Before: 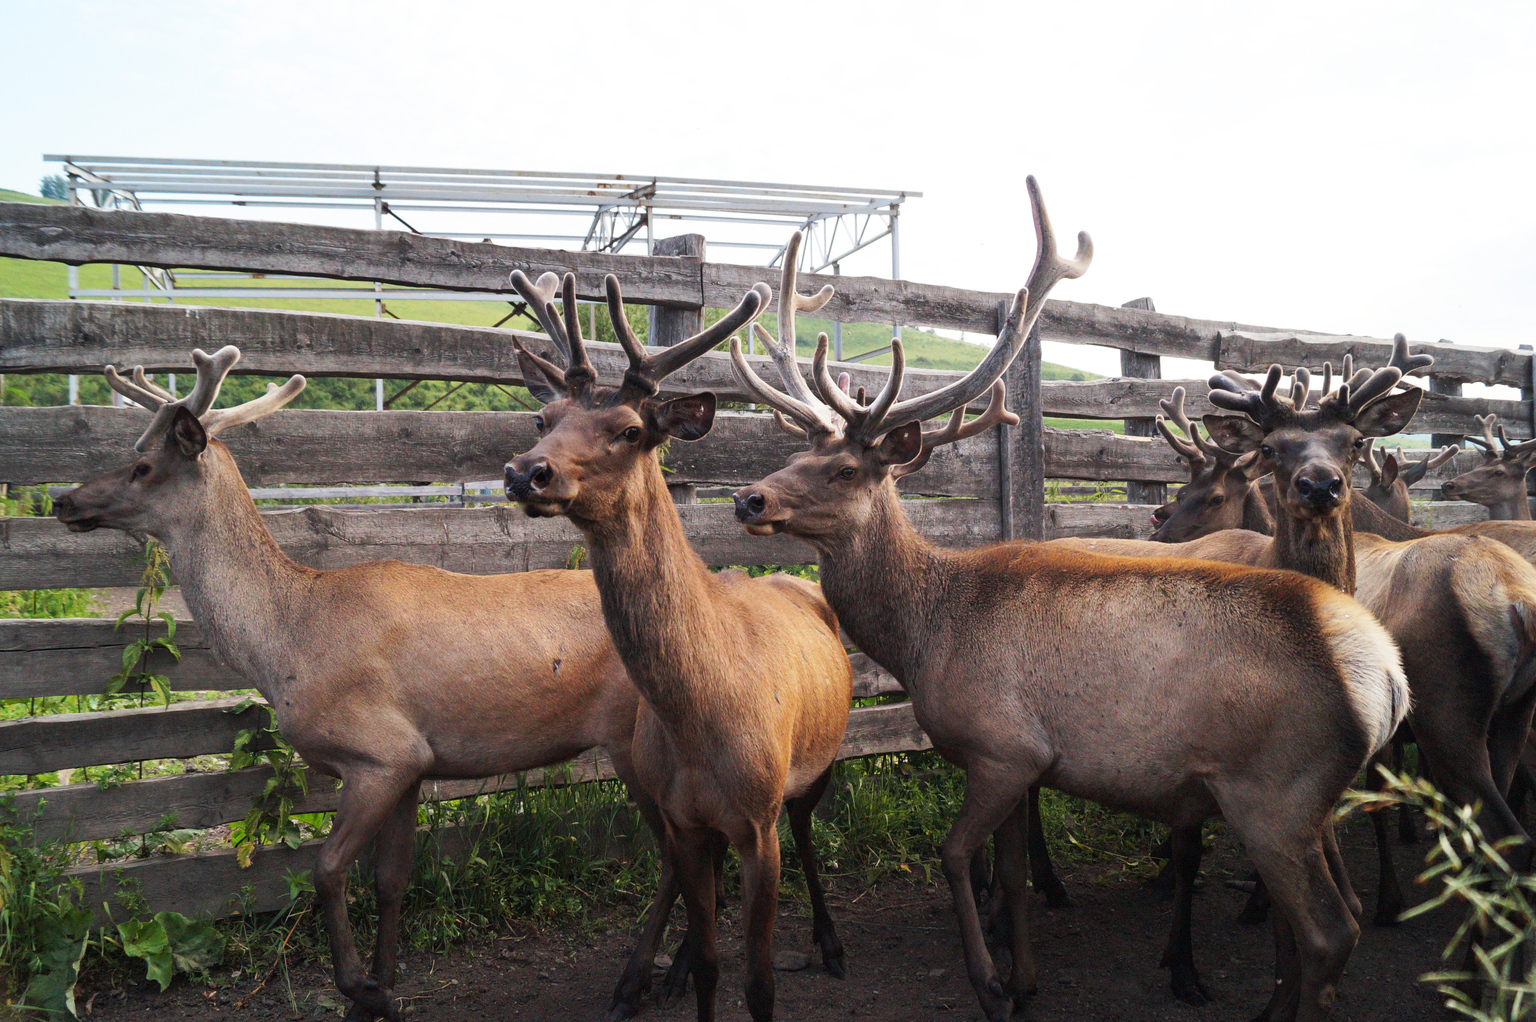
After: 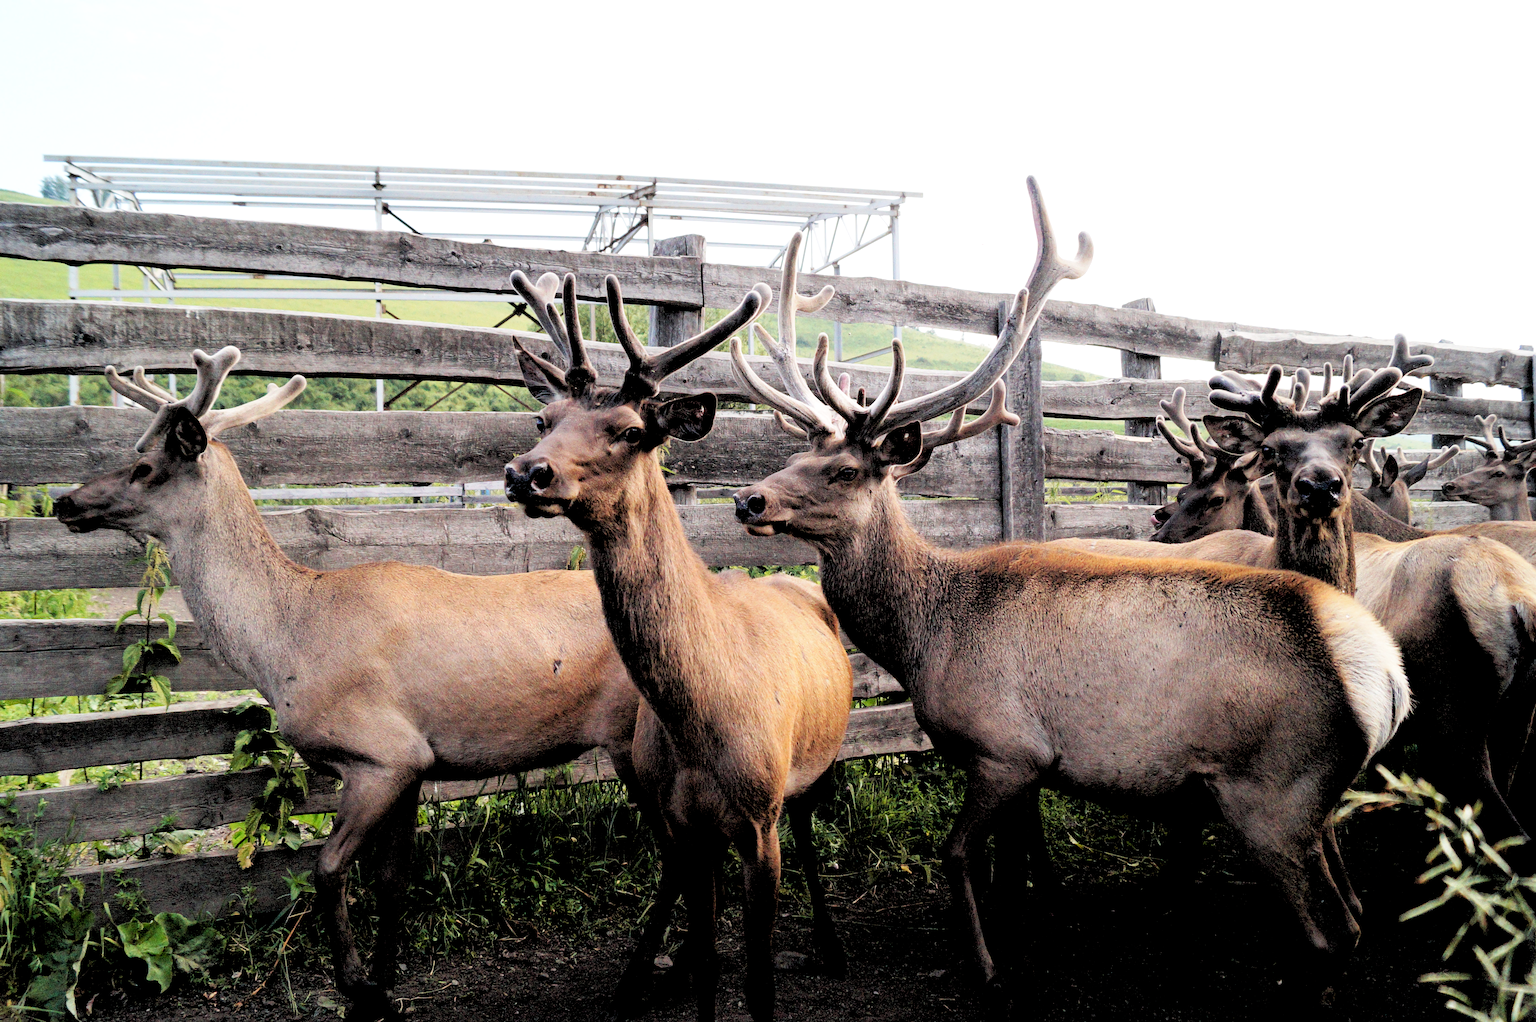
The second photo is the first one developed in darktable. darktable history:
tone curve: curves: ch0 [(0, 0) (0.003, 0.004) (0.011, 0.015) (0.025, 0.033) (0.044, 0.058) (0.069, 0.091) (0.1, 0.131) (0.136, 0.179) (0.177, 0.233) (0.224, 0.296) (0.277, 0.364) (0.335, 0.434) (0.399, 0.511) (0.468, 0.584) (0.543, 0.656) (0.623, 0.729) (0.709, 0.799) (0.801, 0.874) (0.898, 0.936) (1, 1)], preserve colors none
rgb levels: levels [[0.029, 0.461, 0.922], [0, 0.5, 1], [0, 0.5, 1]]
